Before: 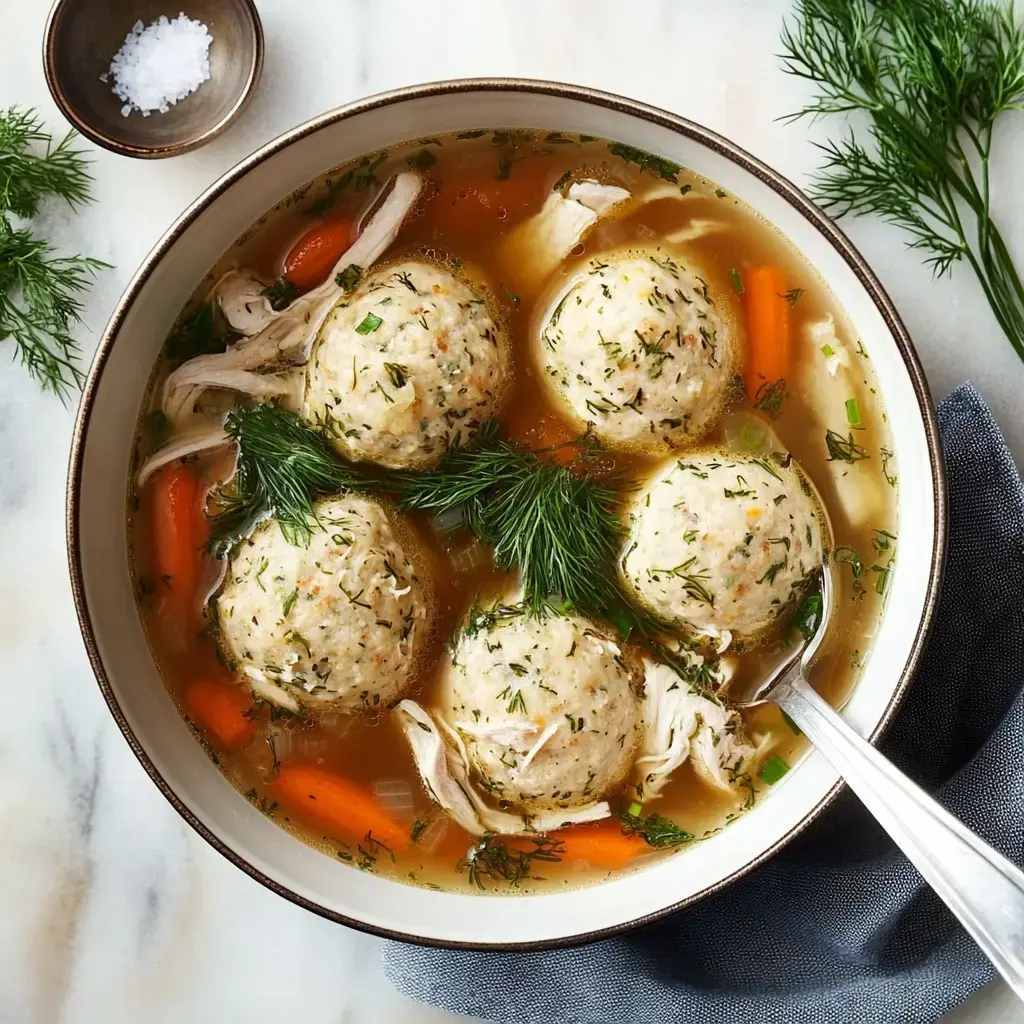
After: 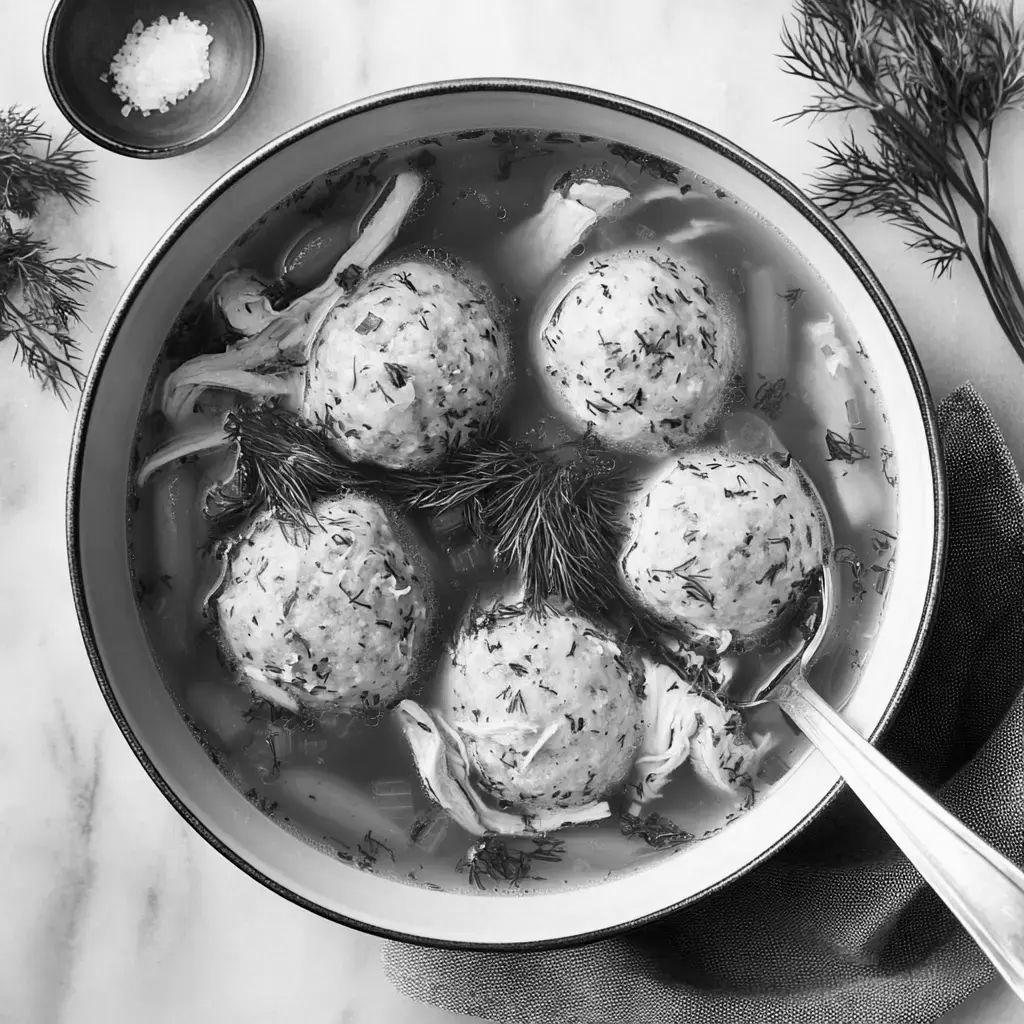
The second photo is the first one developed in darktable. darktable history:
white balance: red 0.925, blue 1.046
color balance rgb: perceptual saturation grading › global saturation 20%, perceptual saturation grading › highlights -25%, perceptual saturation grading › shadows 50%
monochrome: on, module defaults
